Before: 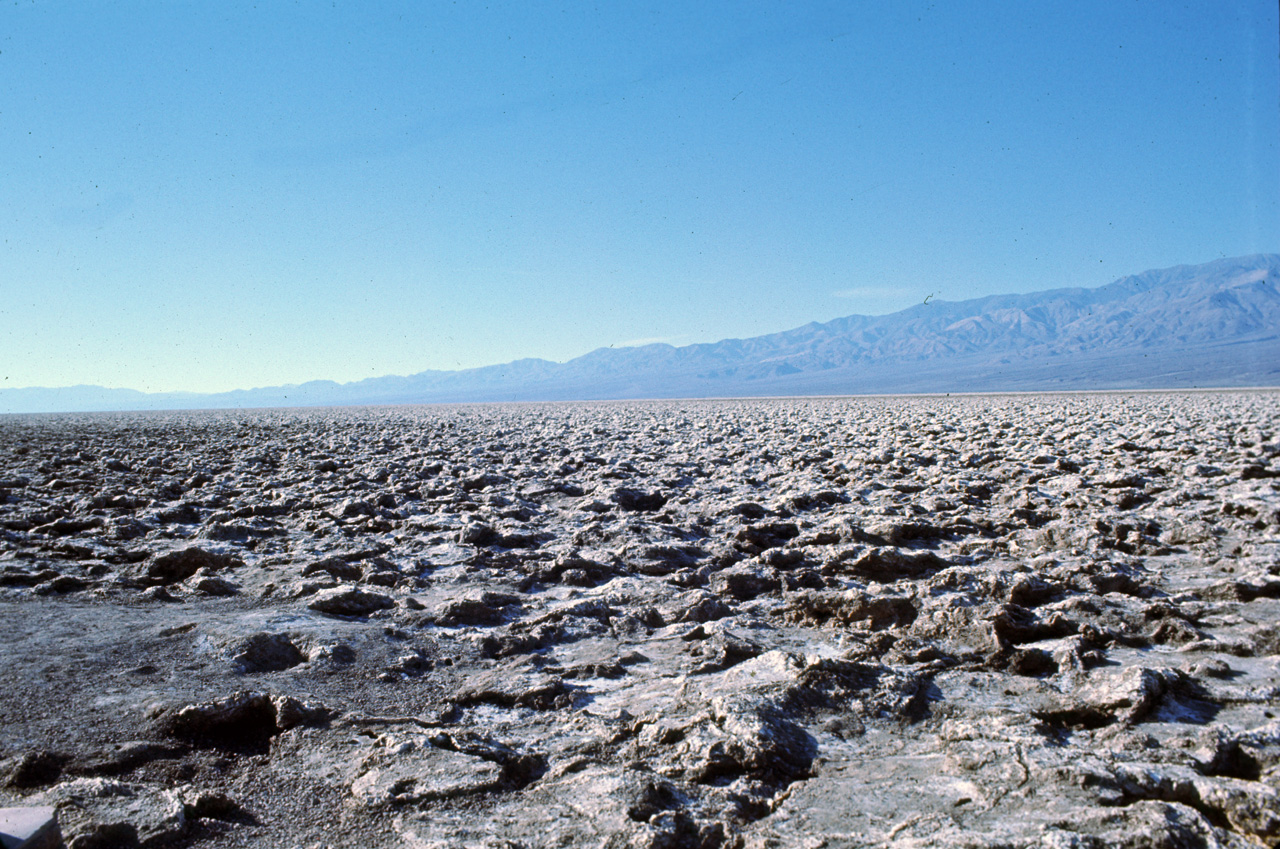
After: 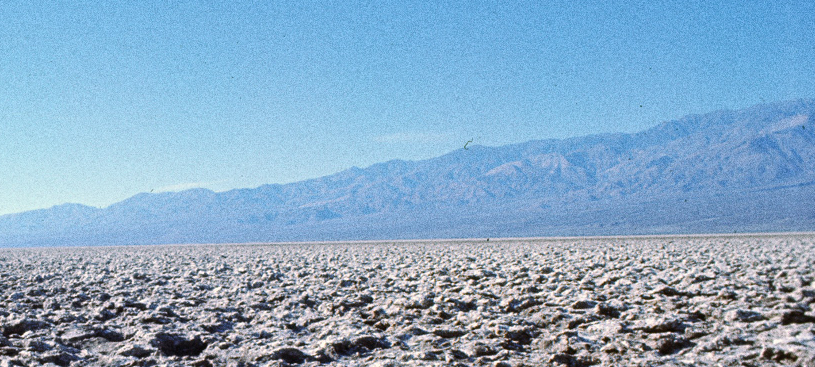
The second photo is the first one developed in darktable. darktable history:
grain: coarseness 0.09 ISO, strength 40%
crop: left 36.005%, top 18.293%, right 0.31%, bottom 38.444%
